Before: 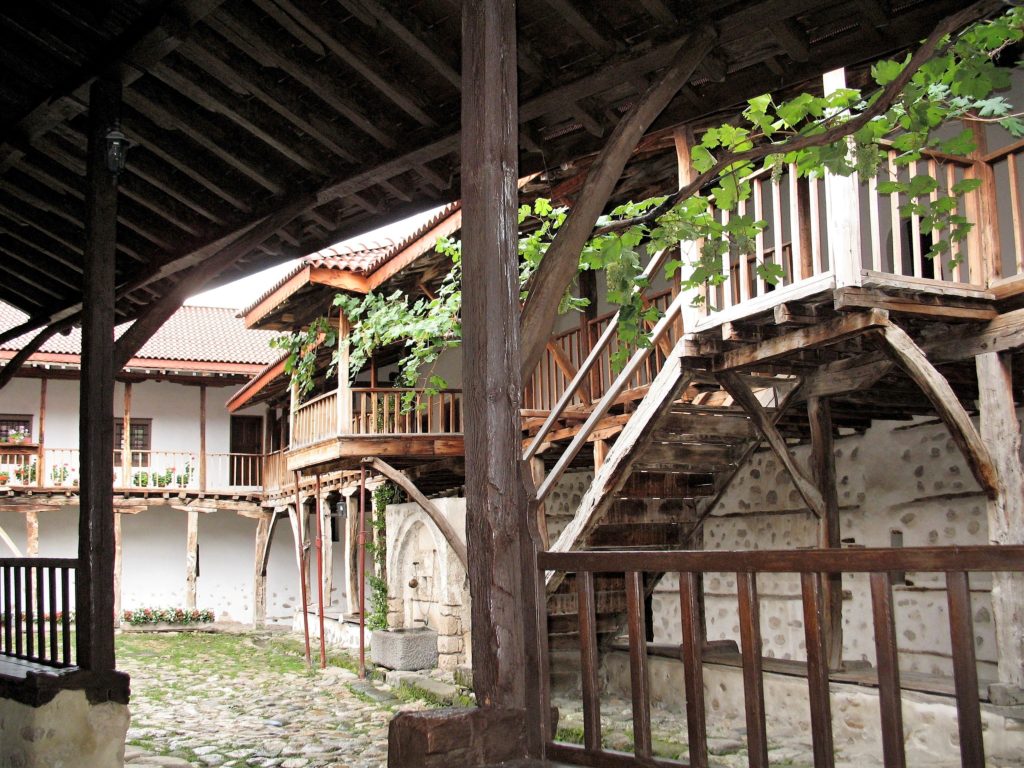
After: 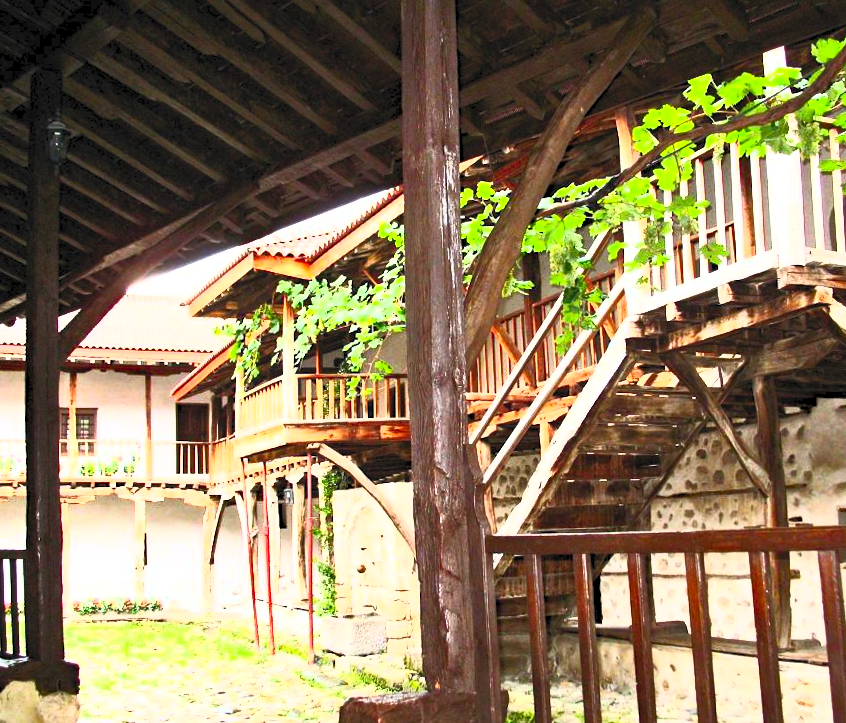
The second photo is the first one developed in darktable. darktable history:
crop and rotate: angle 0.899°, left 4.464%, top 1.137%, right 11.166%, bottom 2.676%
contrast brightness saturation: contrast 0.997, brightness 0.987, saturation 0.986
haze removal: adaptive false
